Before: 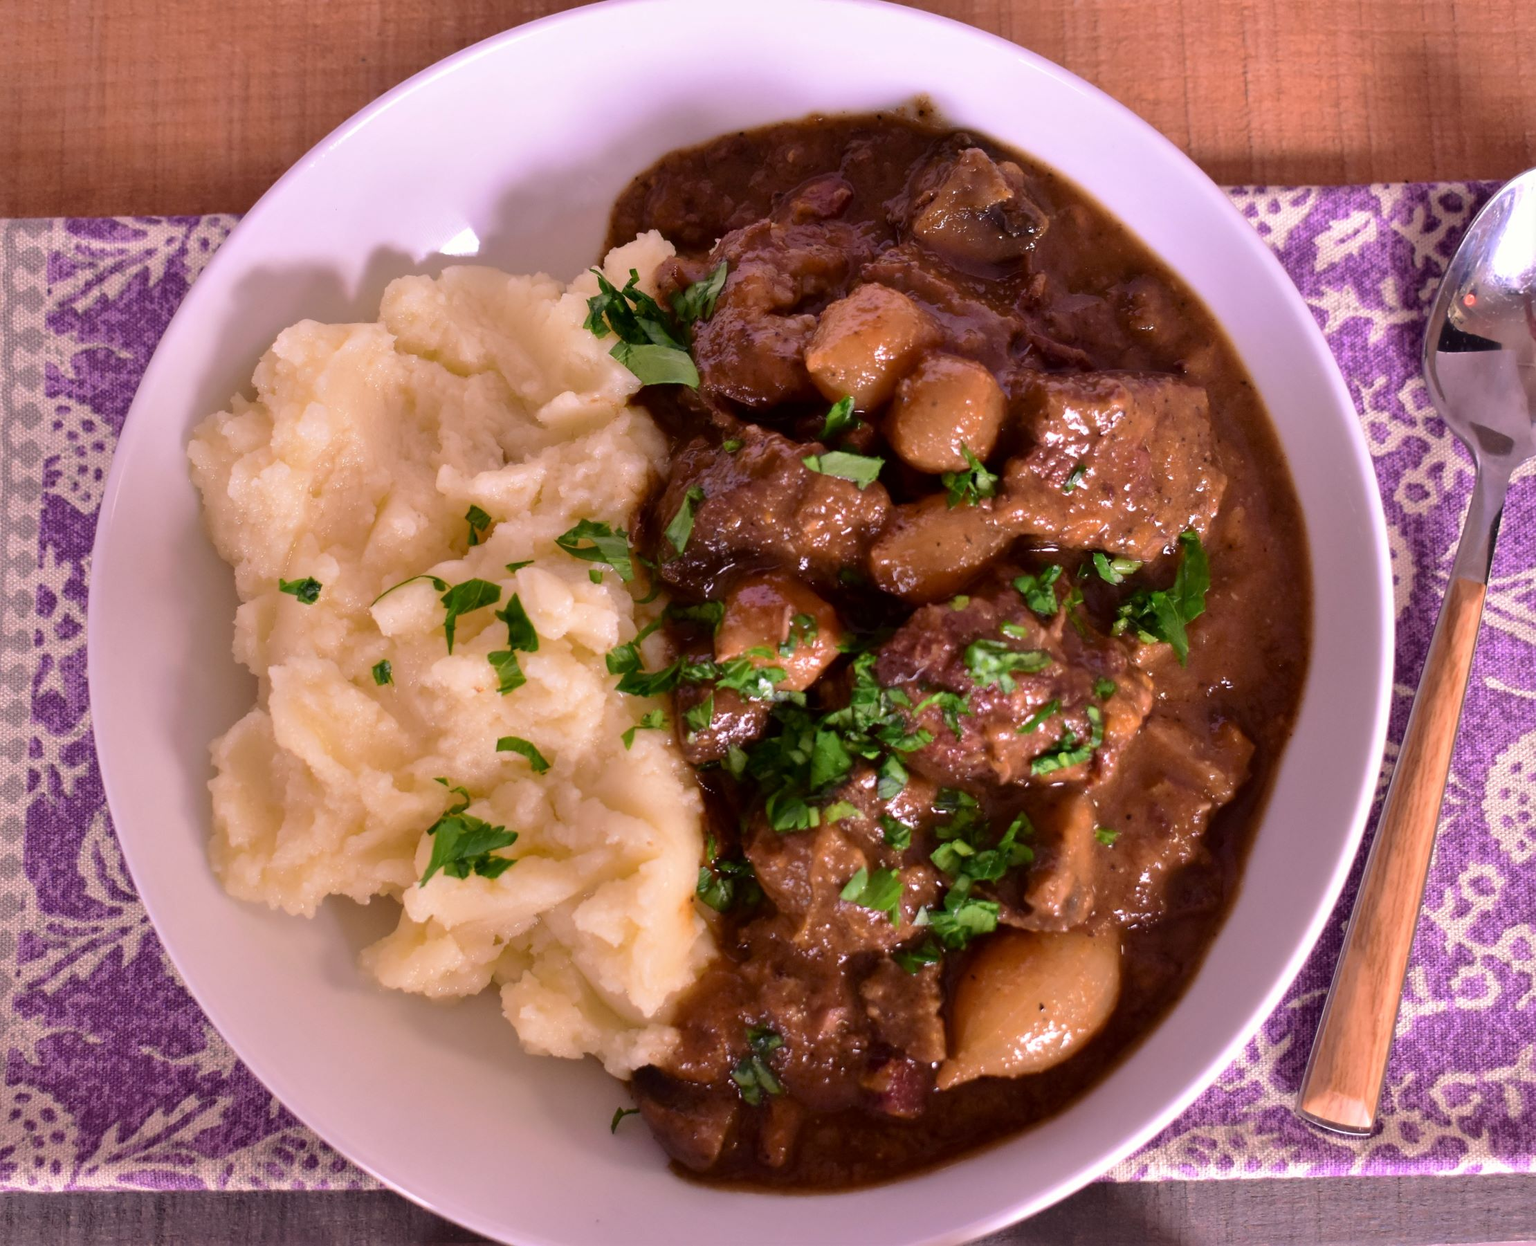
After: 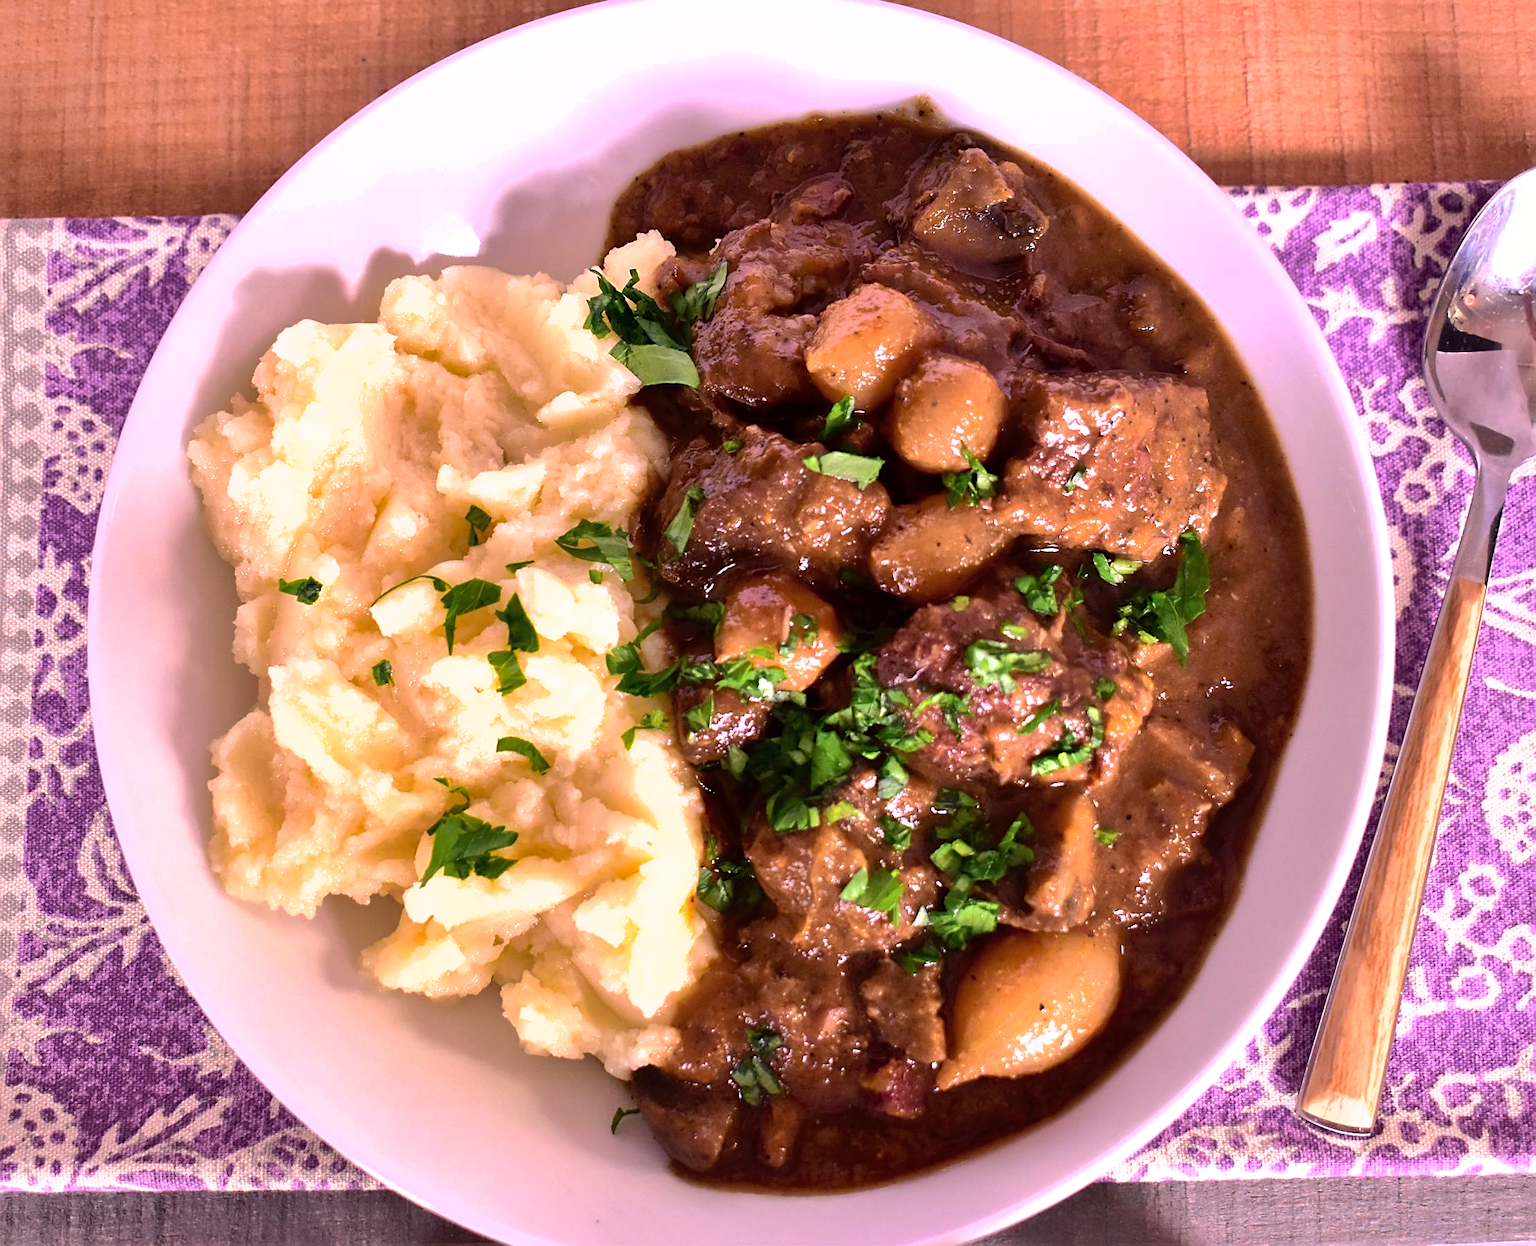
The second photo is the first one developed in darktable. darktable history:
tone curve: curves: ch0 [(0, 0) (0.541, 0.628) (0.906, 0.997)]
shadows and highlights: on, module defaults
sharpen: on, module defaults
tone equalizer: -8 EV -0.75 EV, -7 EV -0.7 EV, -6 EV -0.6 EV, -5 EV -0.4 EV, -3 EV 0.4 EV, -2 EV 0.6 EV, -1 EV 0.7 EV, +0 EV 0.75 EV, edges refinement/feathering 500, mask exposure compensation -1.57 EV, preserve details no
